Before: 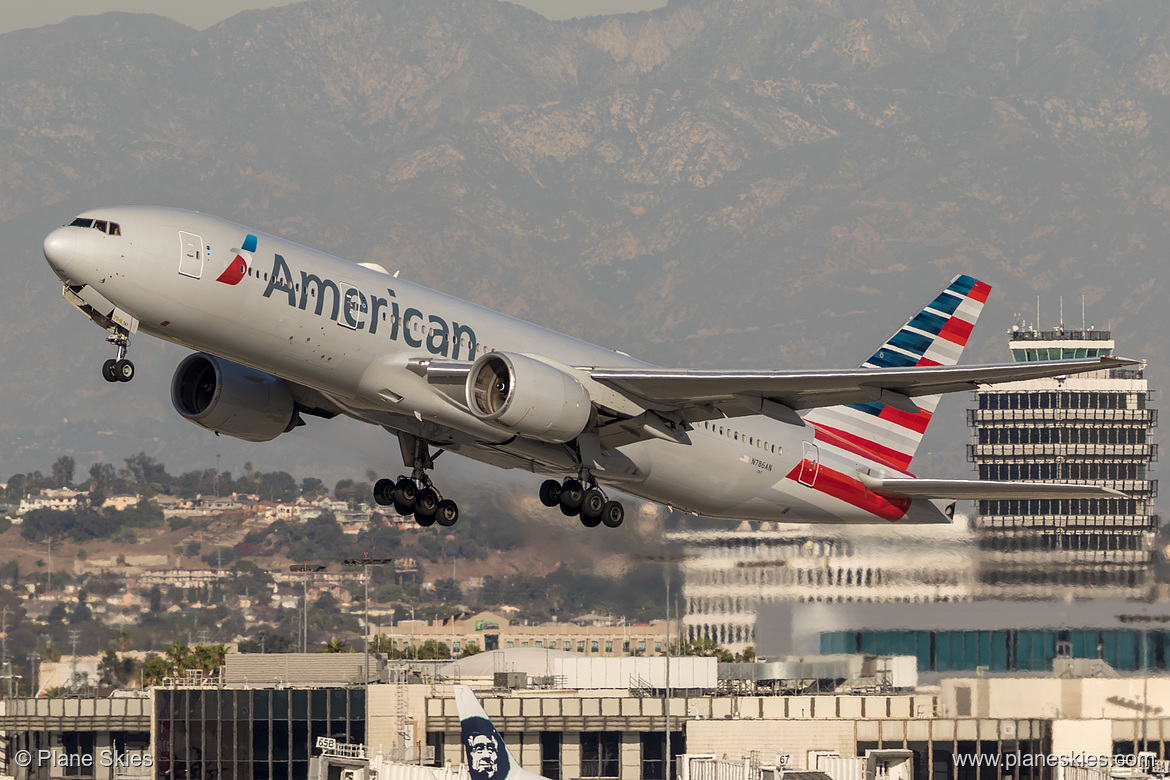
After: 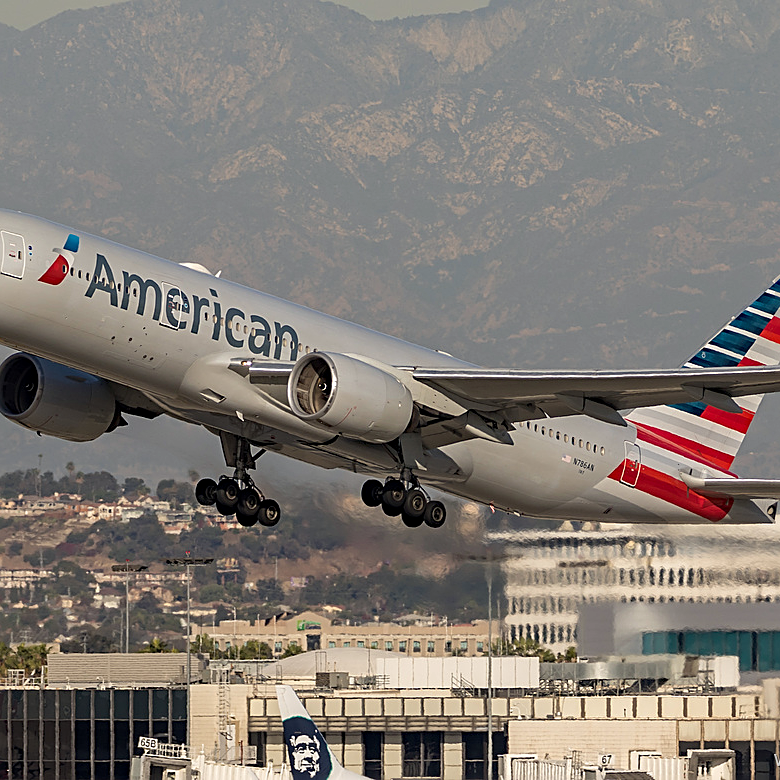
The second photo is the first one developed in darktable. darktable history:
crop and rotate: left 15.262%, right 18.017%
sharpen: on, module defaults
haze removal: adaptive false
